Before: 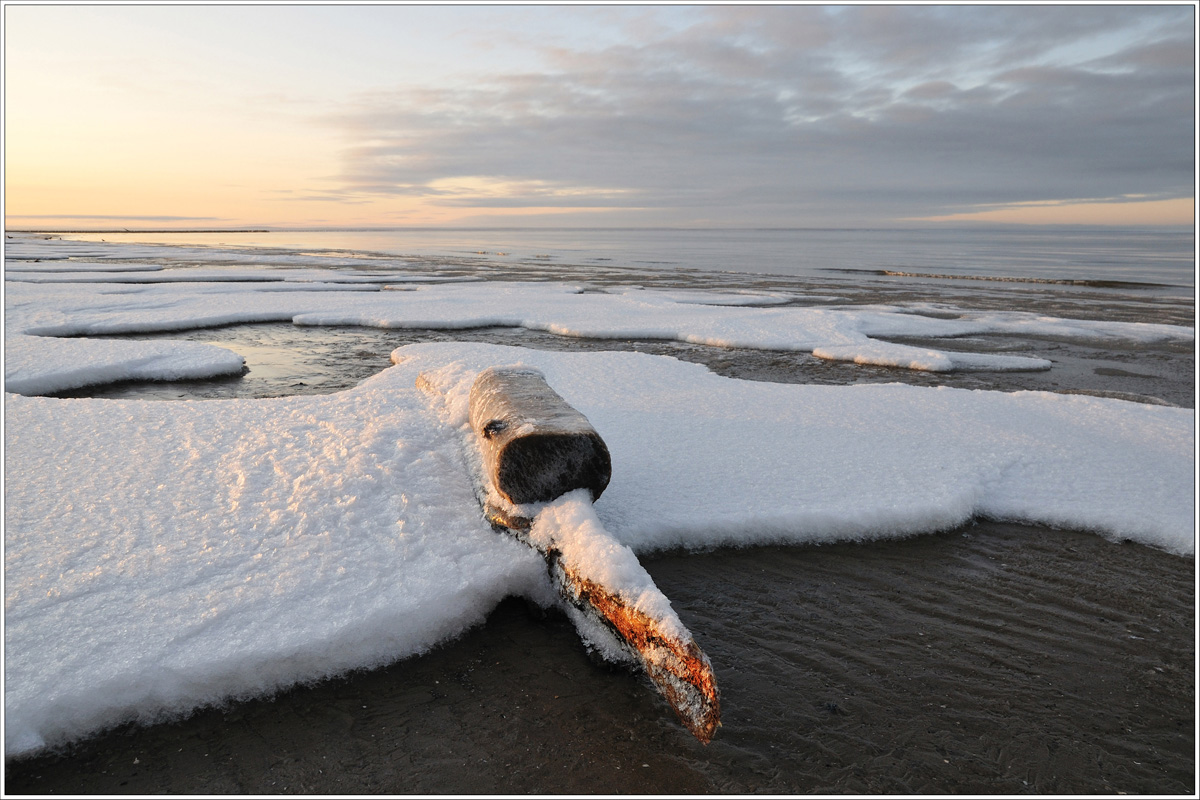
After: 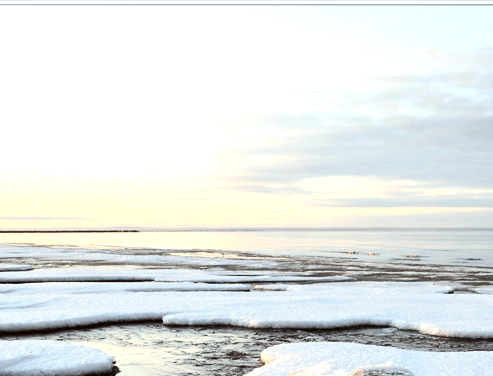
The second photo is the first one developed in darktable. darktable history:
tone equalizer: -8 EV -0.77 EV, -7 EV -0.734 EV, -6 EV -0.584 EV, -5 EV -0.398 EV, -3 EV 0.38 EV, -2 EV 0.6 EV, -1 EV 0.676 EV, +0 EV 0.727 EV
contrast brightness saturation: contrast 0.237, brightness 0.095
crop and rotate: left 10.861%, top 0.048%, right 48.01%, bottom 52.848%
color correction: highlights a* -4.88, highlights b* -3.87, shadows a* 4.15, shadows b* 4.25
levels: levels [0, 0.618, 1]
